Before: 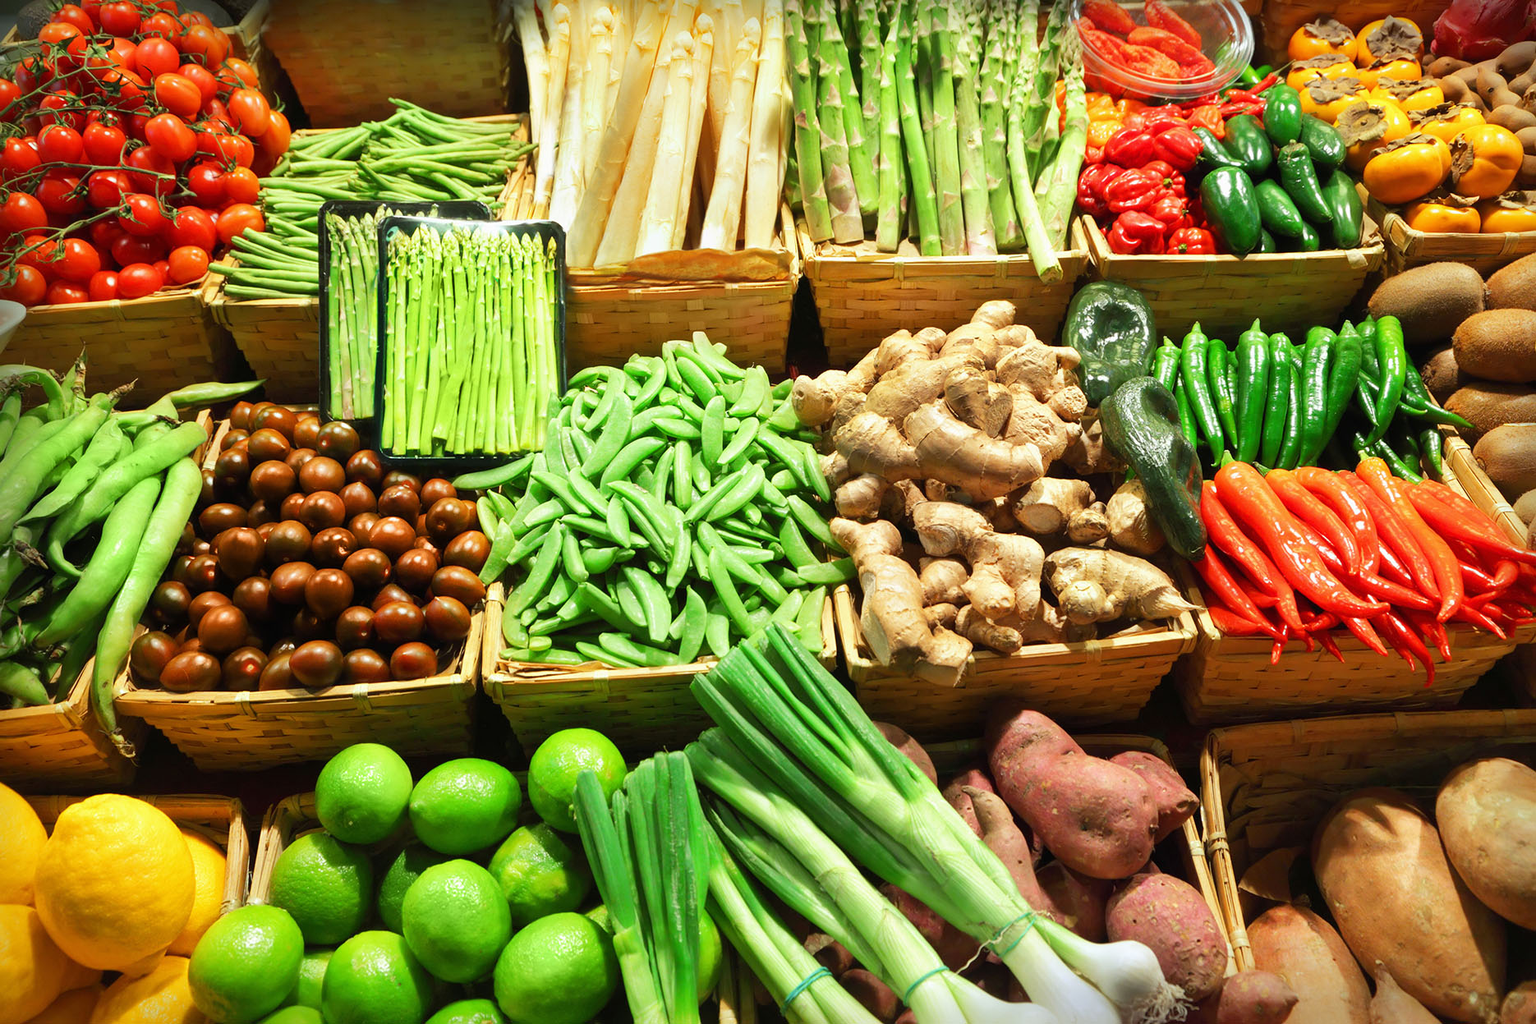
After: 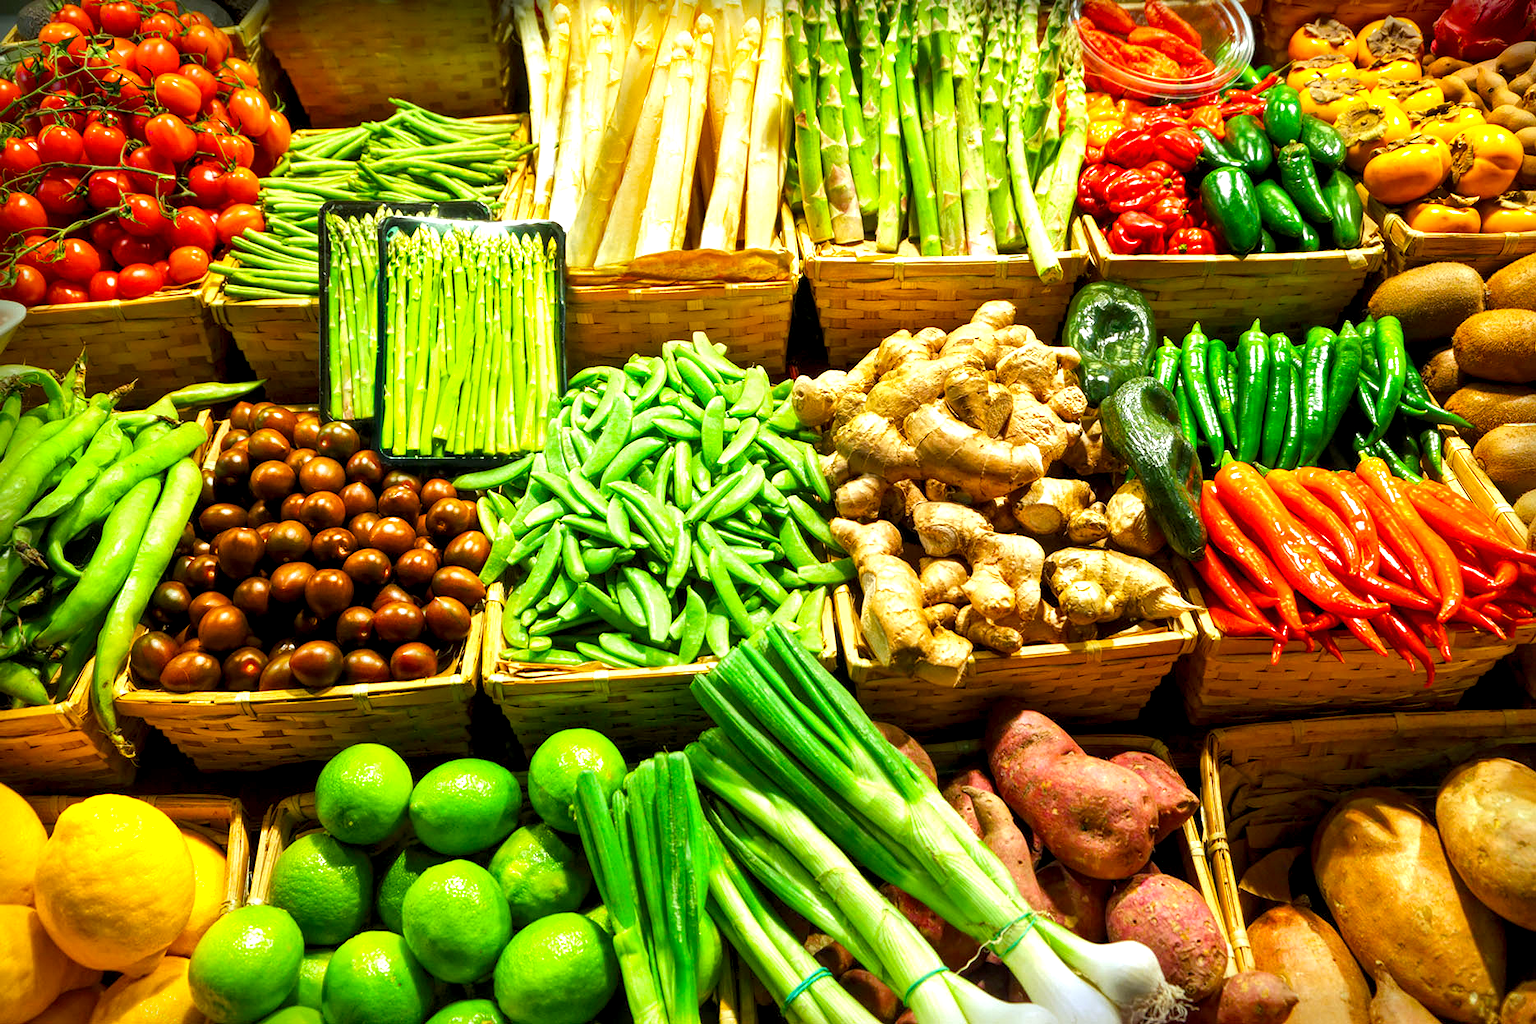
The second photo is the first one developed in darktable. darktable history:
color balance rgb: perceptual saturation grading › global saturation 28.743%, perceptual saturation grading › mid-tones 12.626%, perceptual saturation grading › shadows 10.852%, global vibrance 20%
exposure: exposure 0.247 EV, compensate highlight preservation false
local contrast: highlights 105%, shadows 101%, detail 200%, midtone range 0.2
